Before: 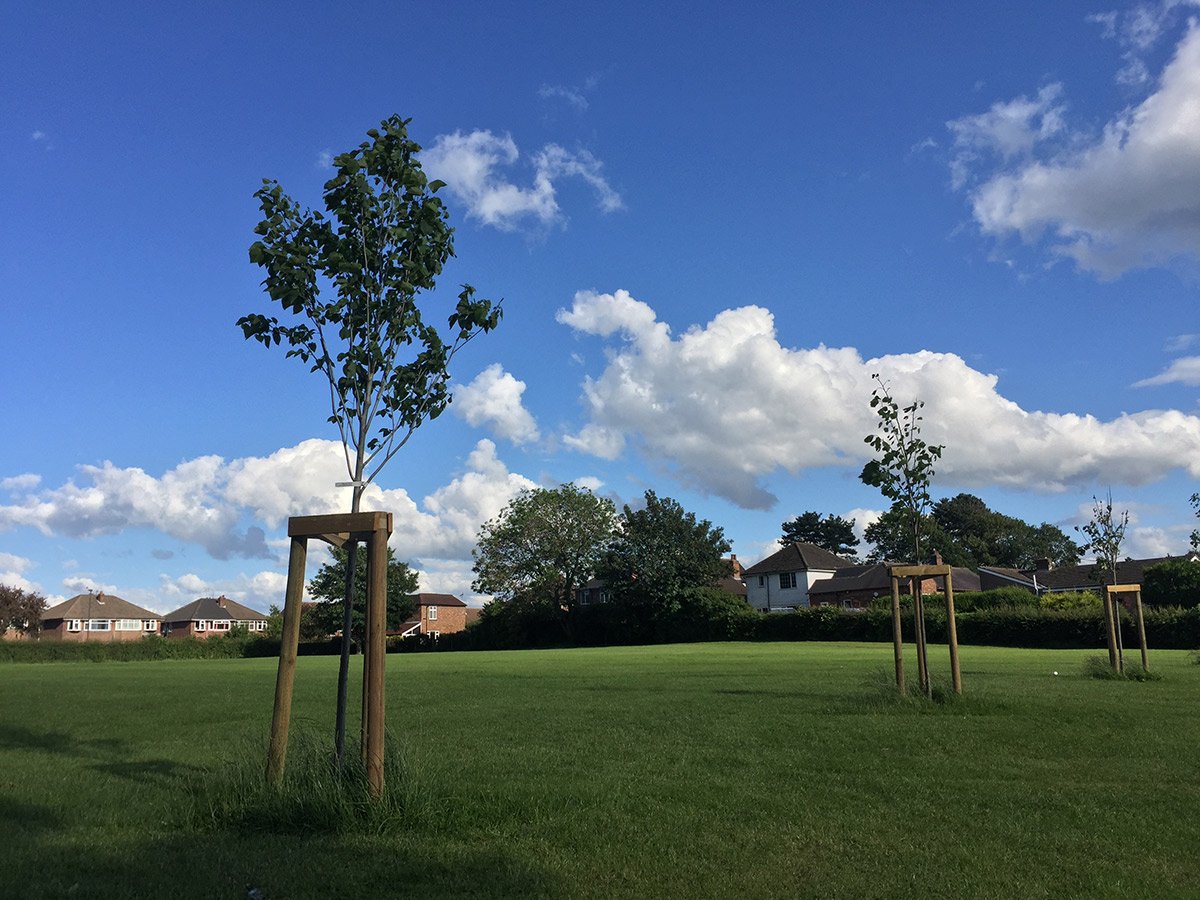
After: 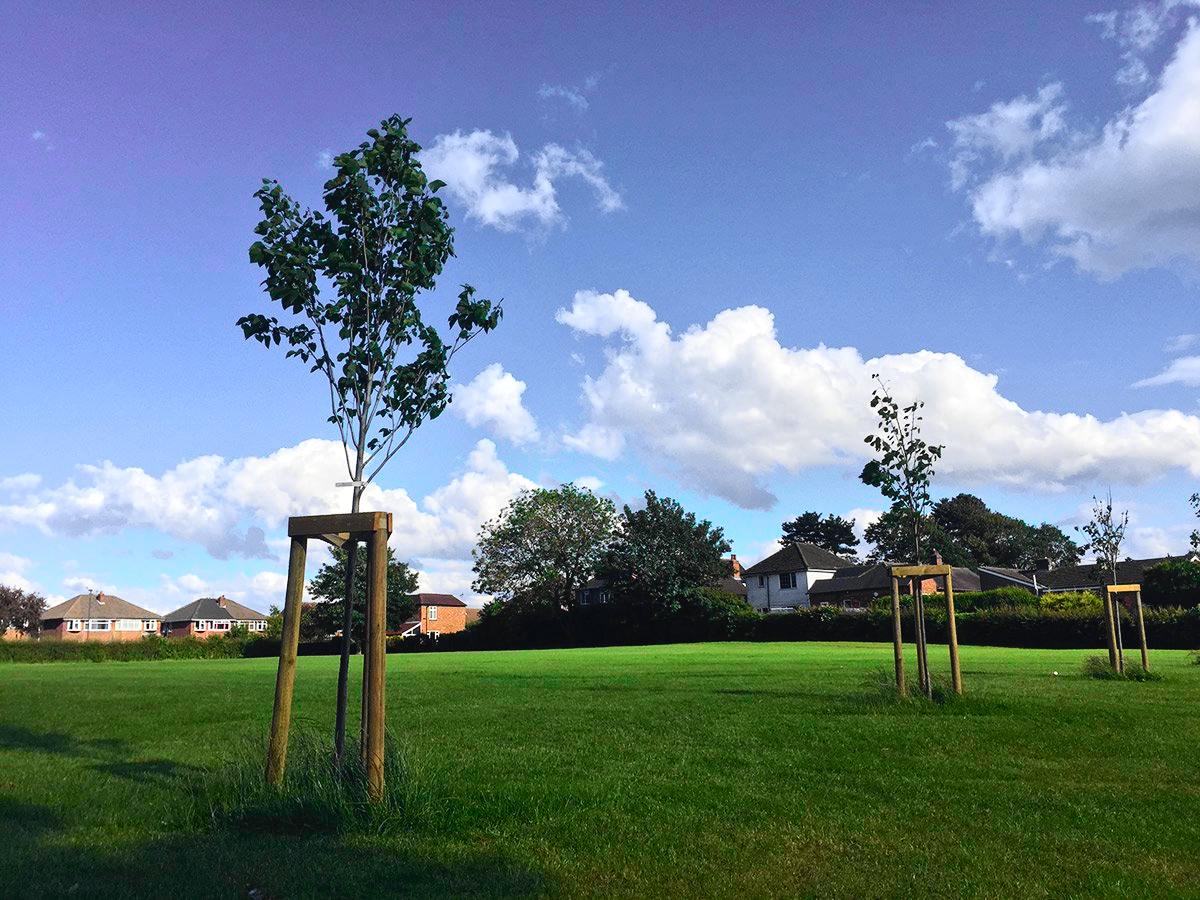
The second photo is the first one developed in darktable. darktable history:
exposure: exposure 0.2 EV, compensate highlight preservation false
tone curve: curves: ch0 [(0, 0.023) (0.103, 0.087) (0.295, 0.297) (0.445, 0.531) (0.553, 0.665) (0.735, 0.843) (0.994, 1)]; ch1 [(0, 0) (0.427, 0.346) (0.456, 0.426) (0.484, 0.494) (0.509, 0.505) (0.535, 0.56) (0.581, 0.632) (0.646, 0.715) (1, 1)]; ch2 [(0, 0) (0.369, 0.388) (0.449, 0.431) (0.501, 0.495) (0.533, 0.518) (0.572, 0.612) (0.677, 0.752) (1, 1)], color space Lab, independent channels, preserve colors none
